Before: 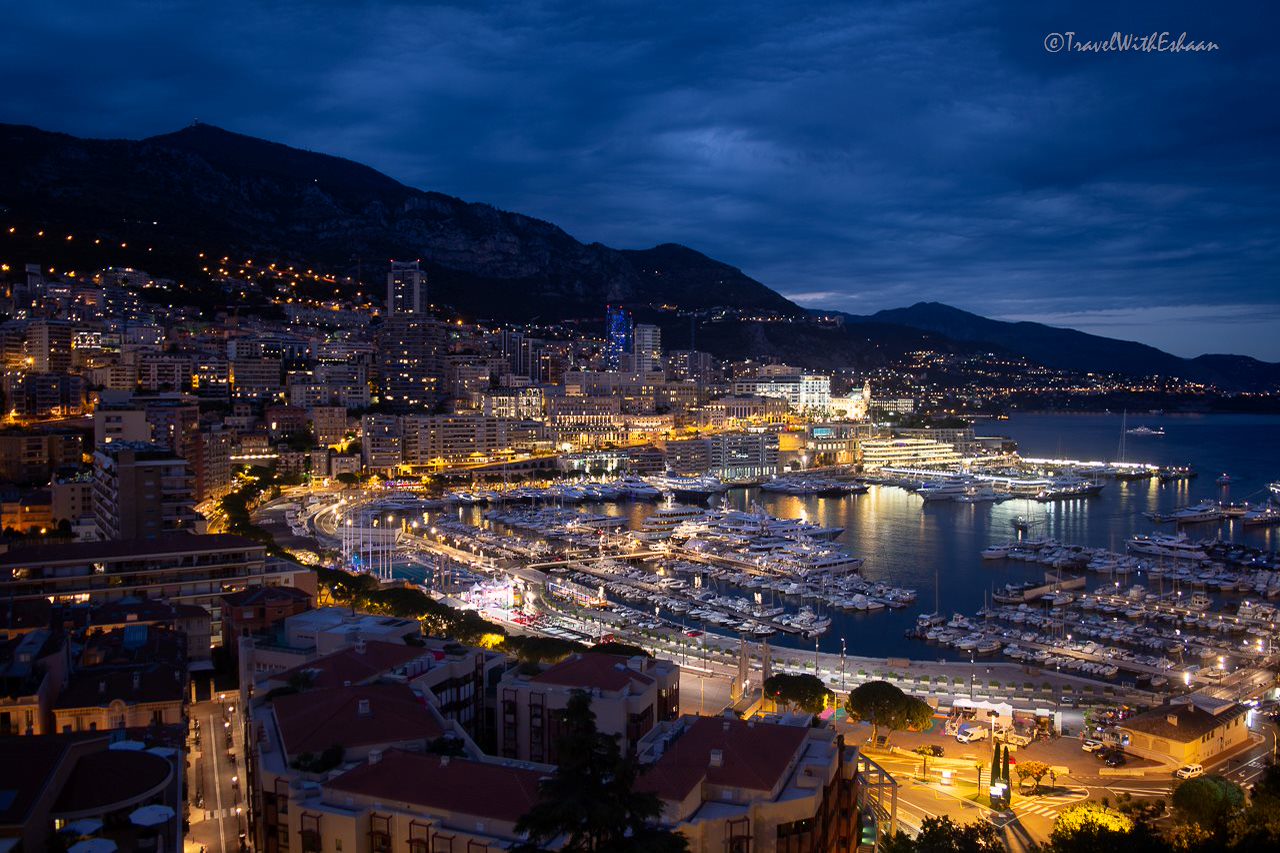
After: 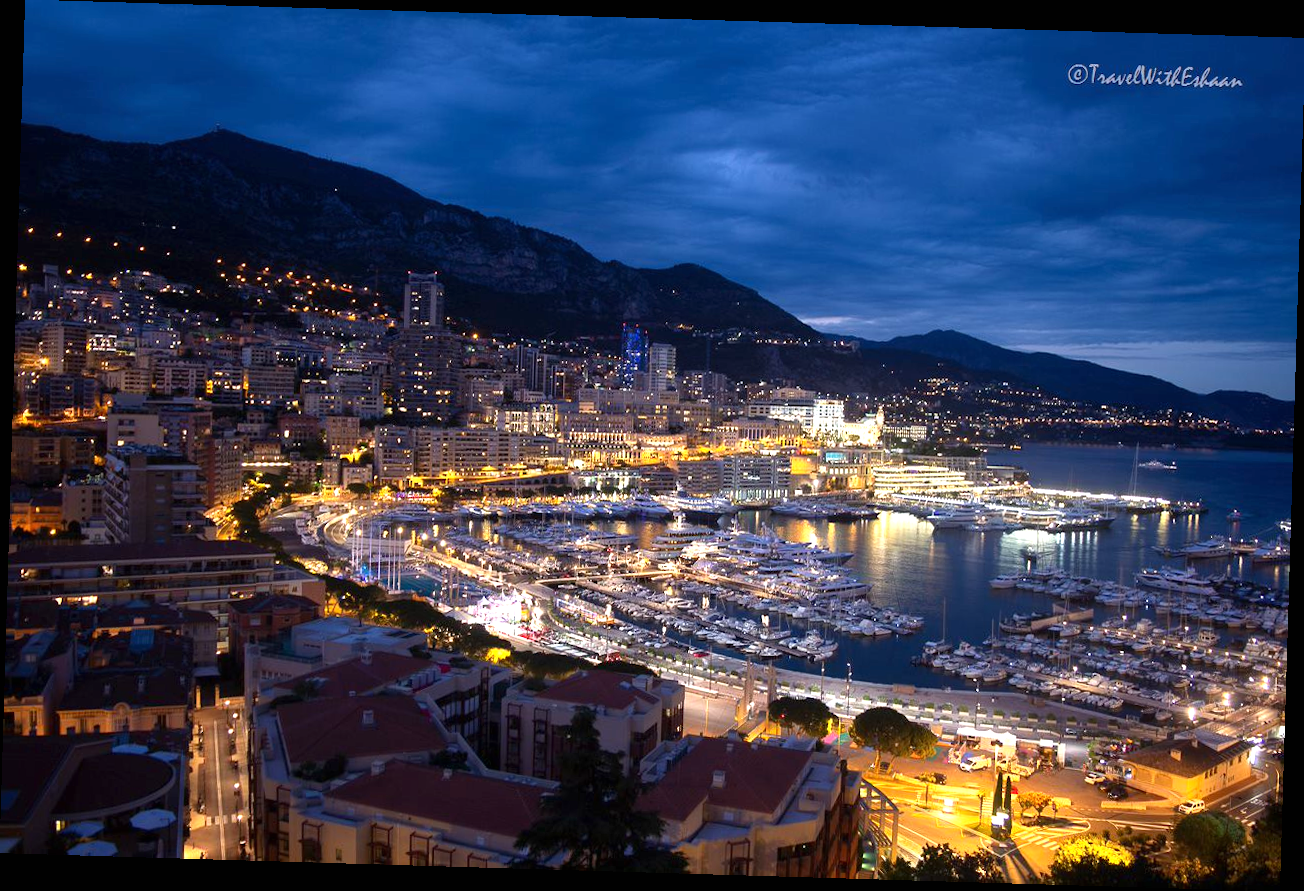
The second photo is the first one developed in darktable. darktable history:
exposure: black level correction 0, exposure 0.7 EV, compensate exposure bias true, compensate highlight preservation false
rotate and perspective: rotation 1.72°, automatic cropping off
